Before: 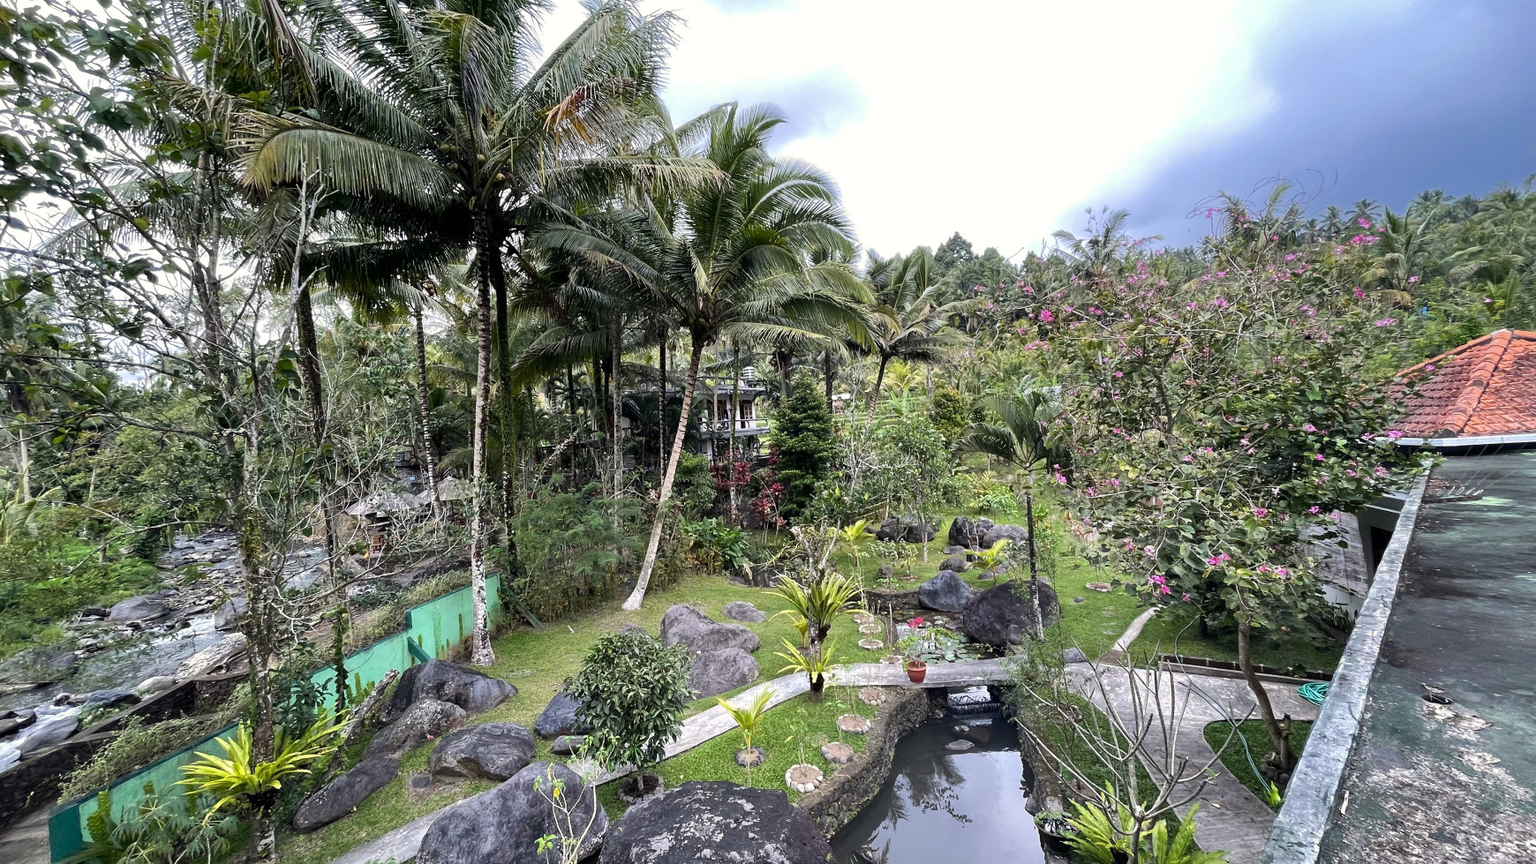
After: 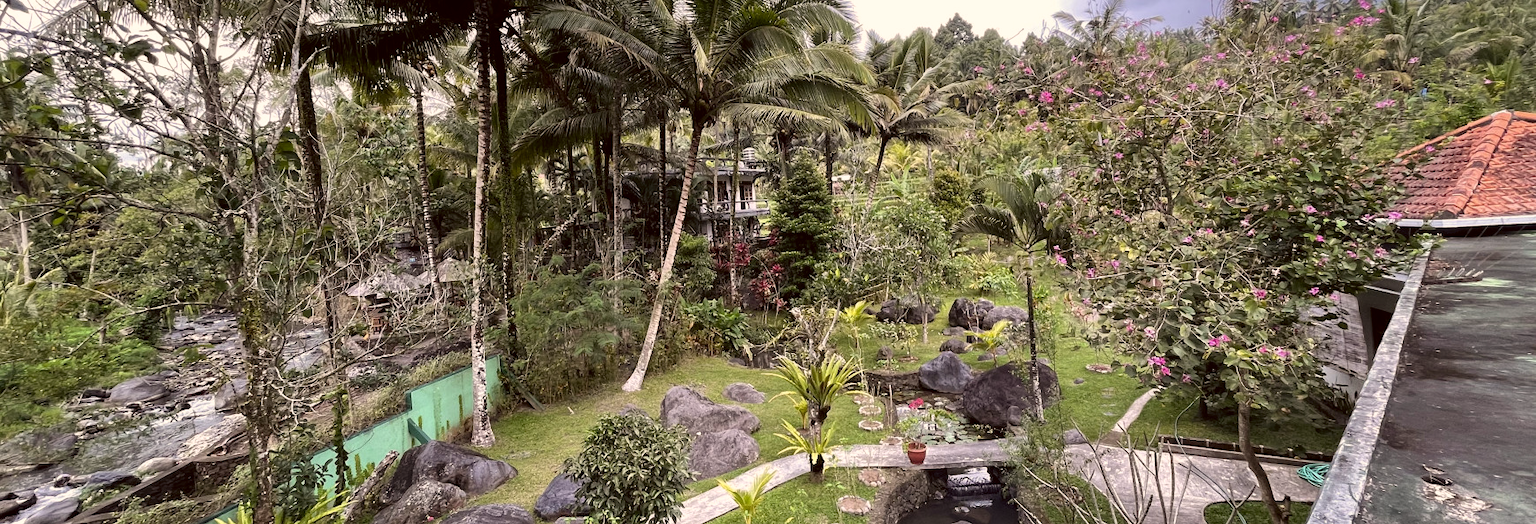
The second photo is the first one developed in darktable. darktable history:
color correction: highlights a* 6.27, highlights b* 8.19, shadows a* 5.94, shadows b* 7.23, saturation 0.9
crop and rotate: top 25.357%, bottom 13.942%
exposure: compensate highlight preservation false
